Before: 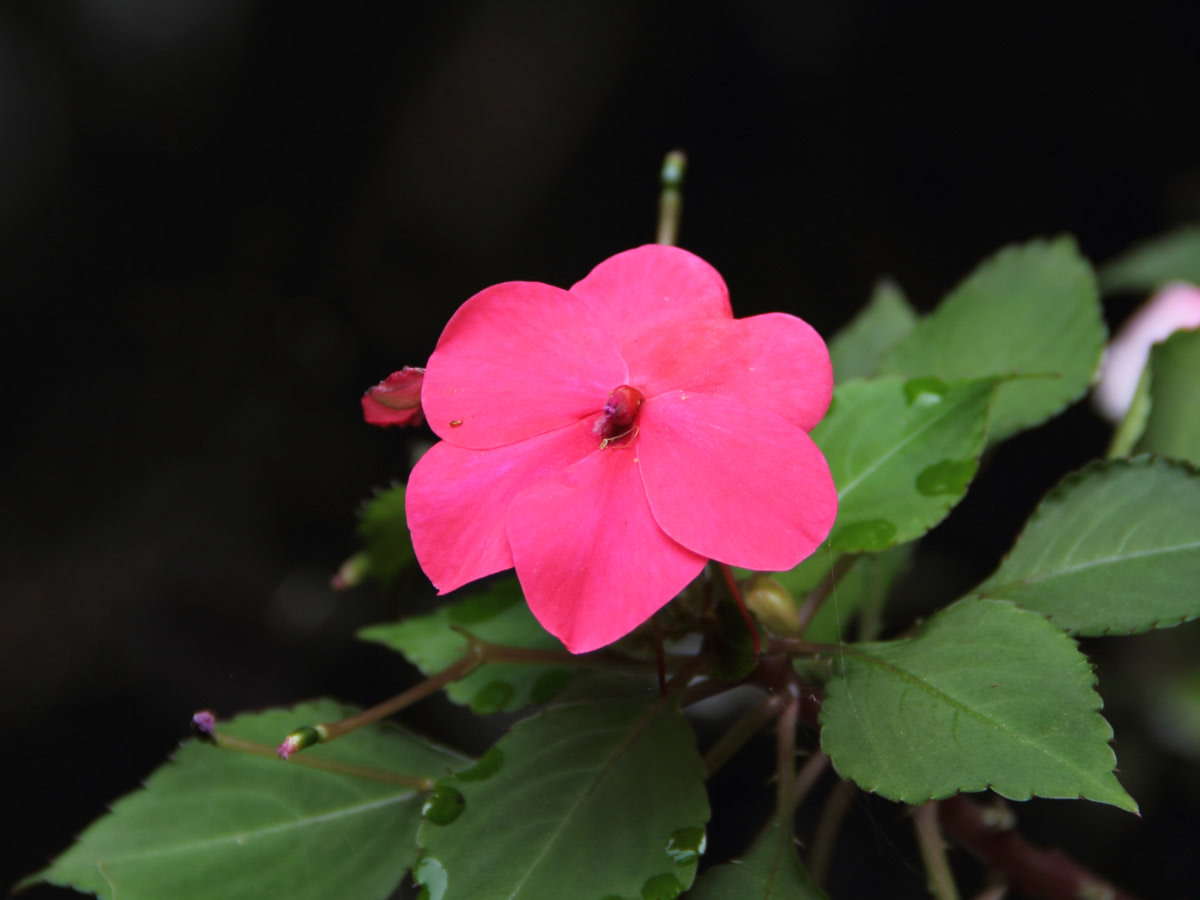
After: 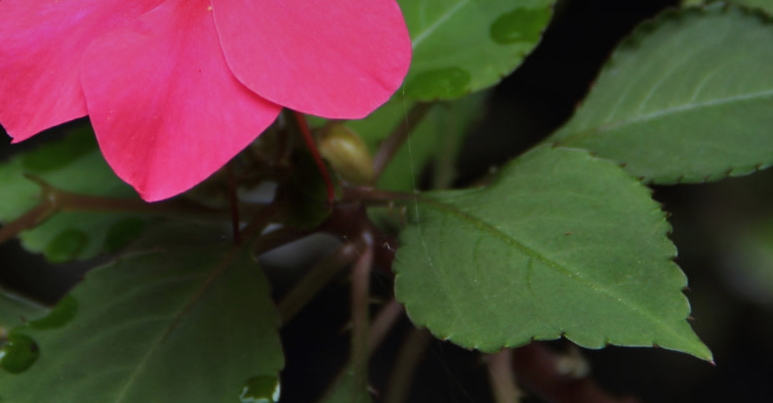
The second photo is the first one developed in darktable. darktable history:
graduated density: on, module defaults
crop and rotate: left 35.509%, top 50.238%, bottom 4.934%
